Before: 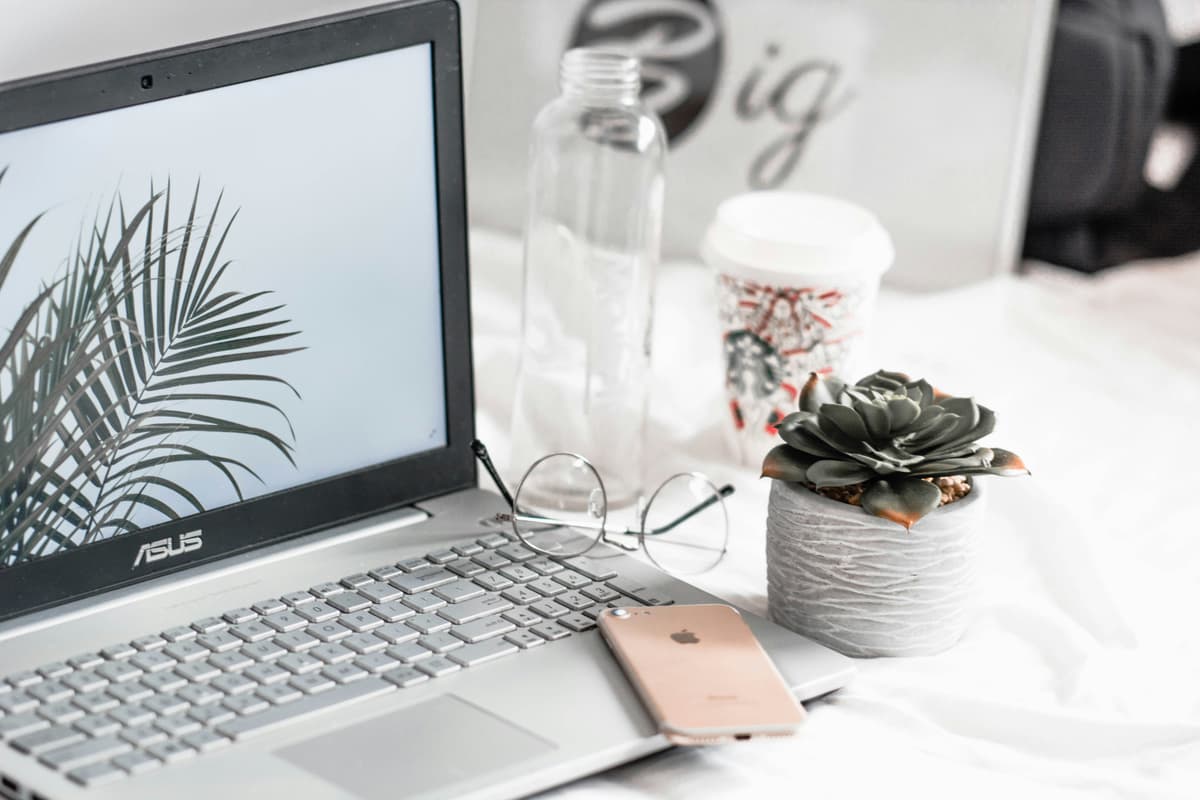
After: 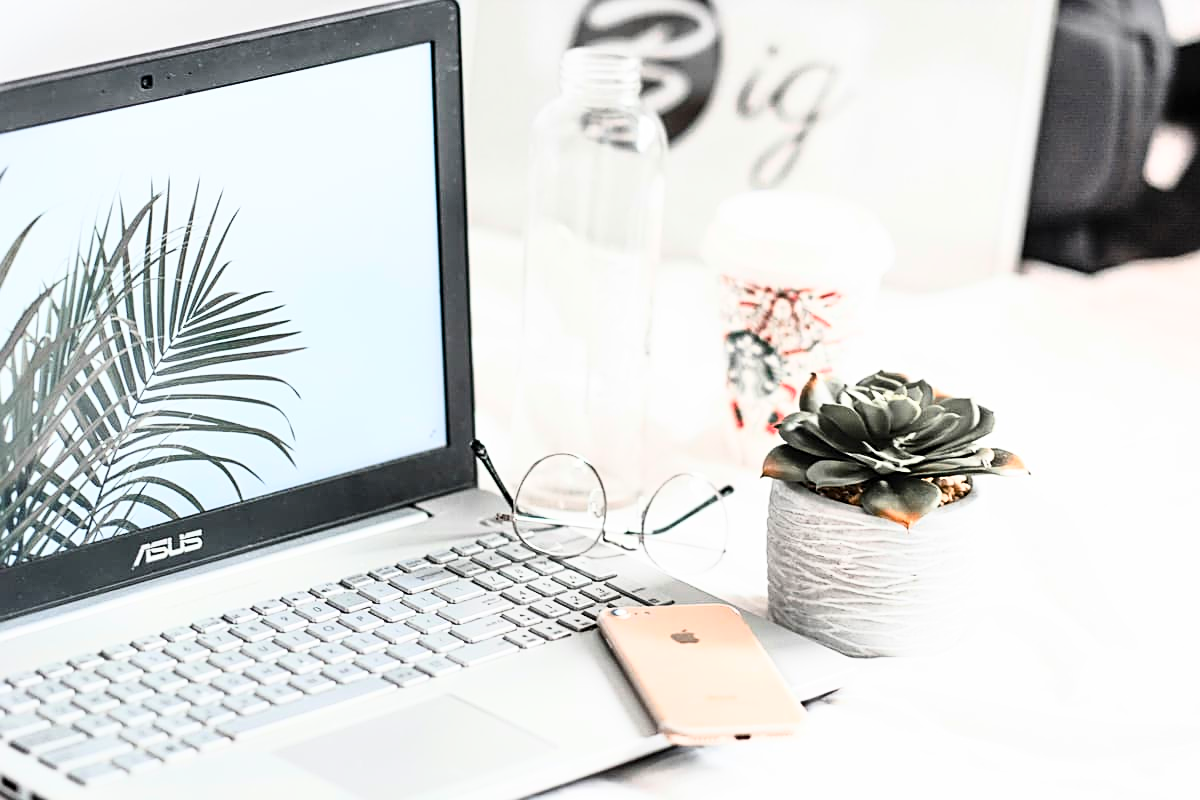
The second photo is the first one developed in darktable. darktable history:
sharpen: on, module defaults
shadows and highlights: shadows 37.27, highlights -28.18, soften with gaussian
white balance: emerald 1
base curve: curves: ch0 [(0, 0) (0.018, 0.026) (0.143, 0.37) (0.33, 0.731) (0.458, 0.853) (0.735, 0.965) (0.905, 0.986) (1, 1)]
